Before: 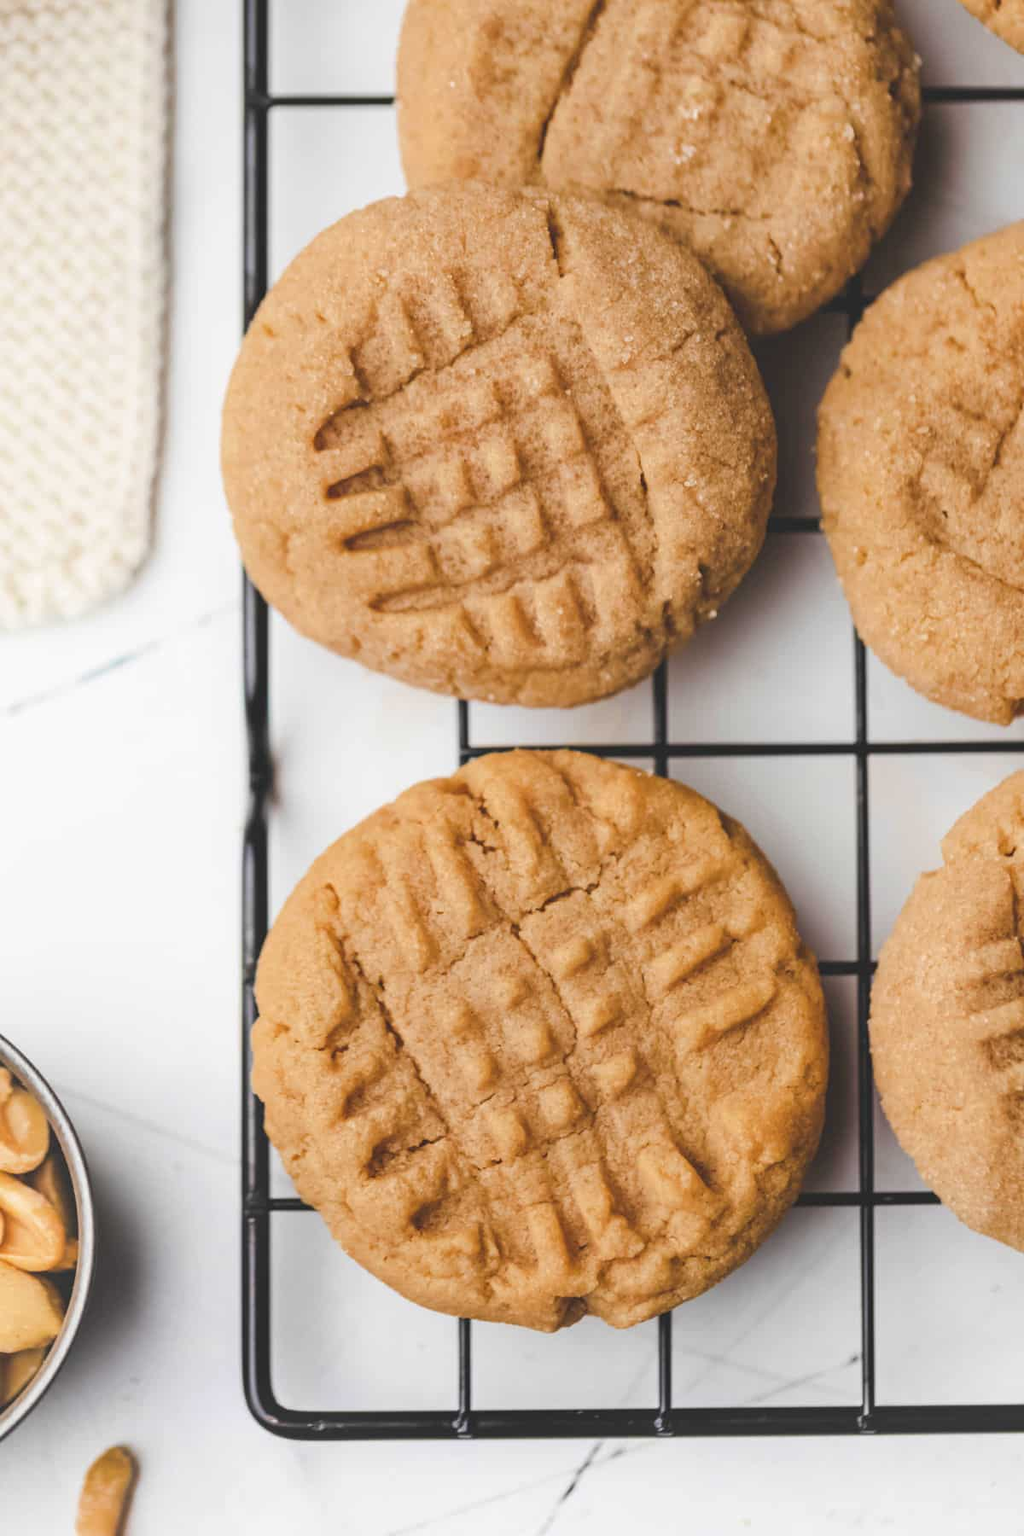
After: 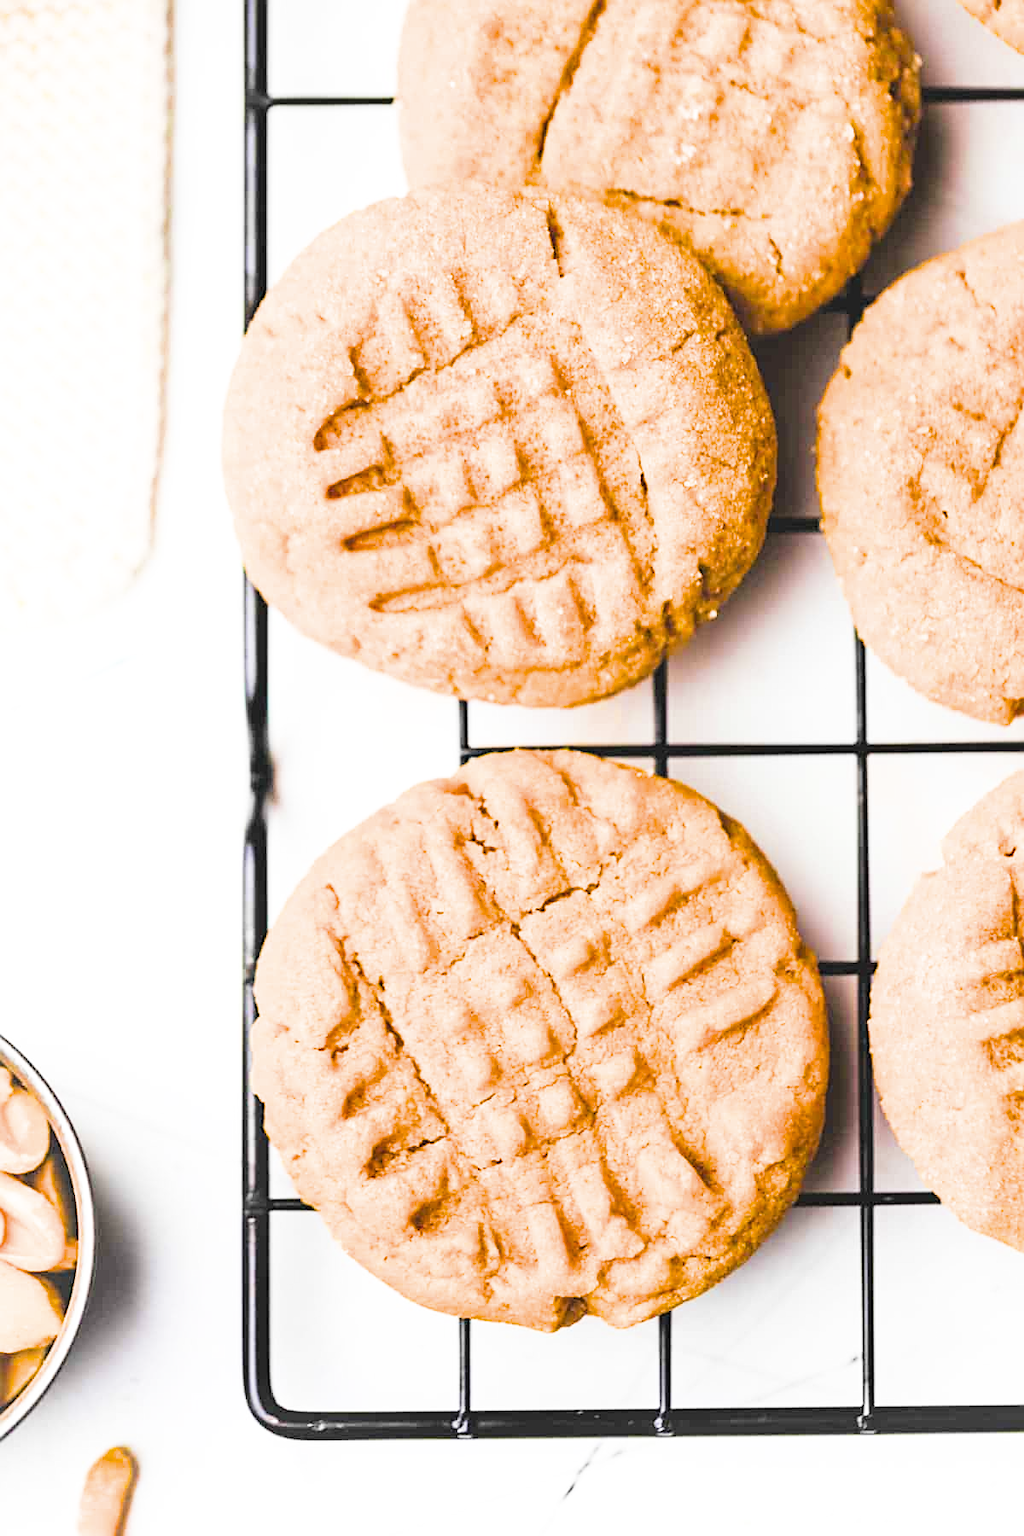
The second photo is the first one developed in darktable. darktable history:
filmic rgb: black relative exposure -5 EV, white relative exposure 3.5 EV, hardness 3.19, contrast 1.5, highlights saturation mix -50%
exposure: black level correction 0, exposure 1.2 EV, compensate exposure bias true, compensate highlight preservation false
color balance: output saturation 110%
color balance rgb: linear chroma grading › global chroma 15%, perceptual saturation grading › global saturation 30%
sharpen: on, module defaults
color zones: curves: ch0 [(0.068, 0.464) (0.25, 0.5) (0.48, 0.508) (0.75, 0.536) (0.886, 0.476) (0.967, 0.456)]; ch1 [(0.066, 0.456) (0.25, 0.5) (0.616, 0.508) (0.746, 0.56) (0.934, 0.444)]
